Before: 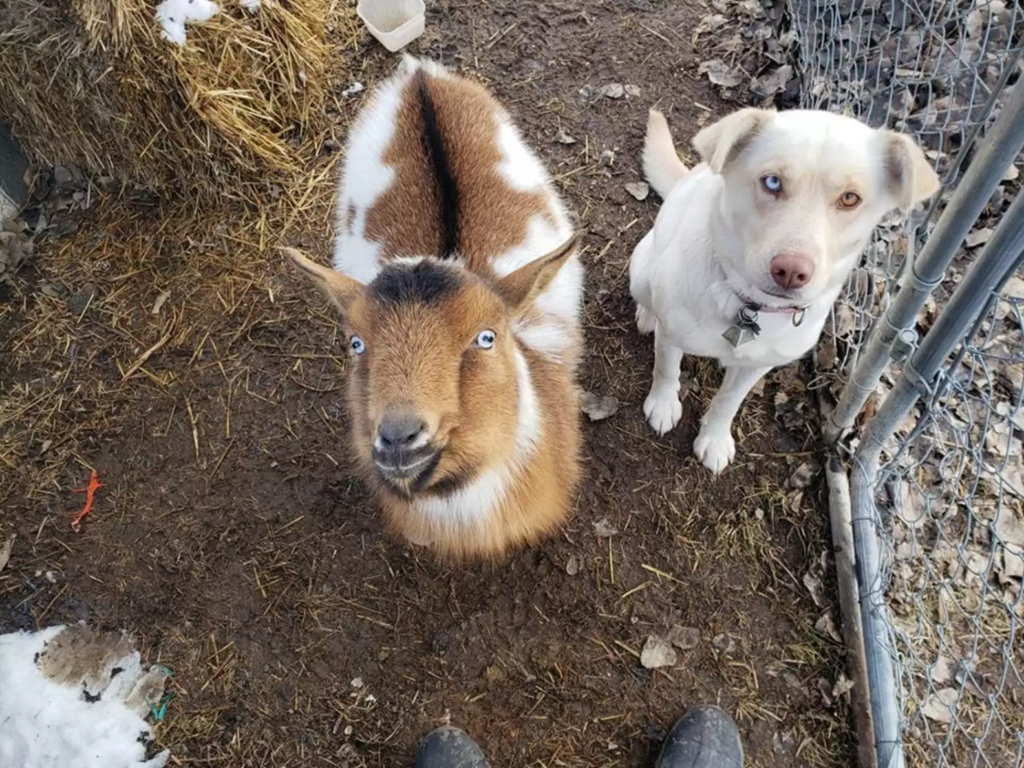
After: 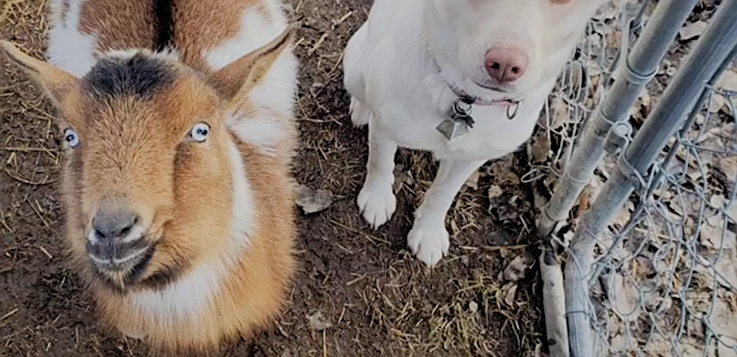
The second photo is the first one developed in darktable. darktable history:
crop and rotate: left 27.976%, top 26.986%, bottom 26.495%
shadows and highlights: on, module defaults
filmic rgb: black relative exposure -7.65 EV, white relative exposure 4.56 EV, hardness 3.61, contrast 1.061
color calibration: illuminant same as pipeline (D50), adaptation XYZ, x 0.346, y 0.358, temperature 5010.91 K
sharpen: on, module defaults
exposure: black level correction 0.001, exposure 0.017 EV, compensate highlight preservation false
